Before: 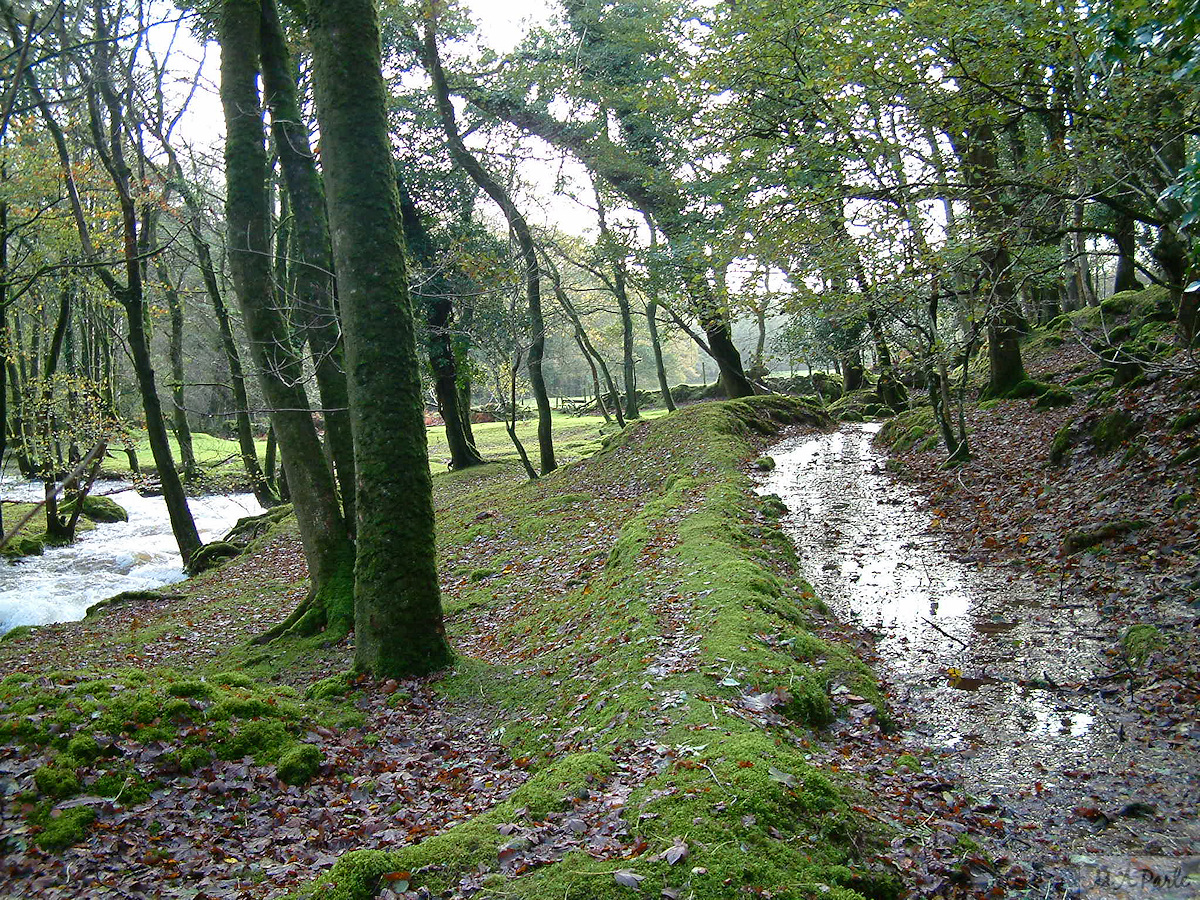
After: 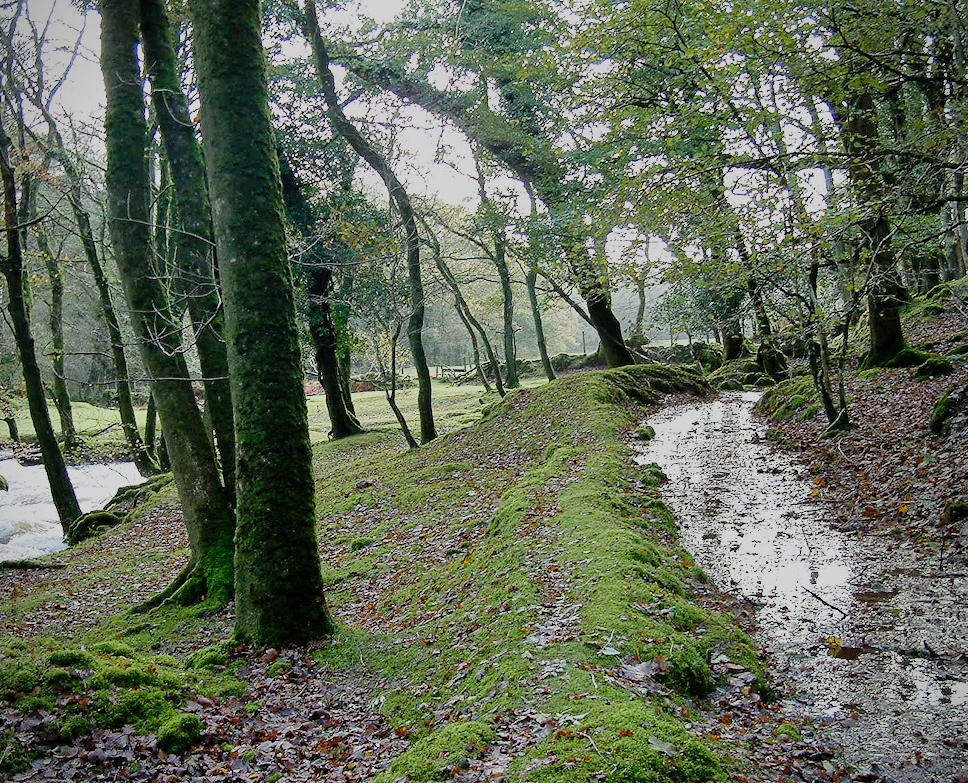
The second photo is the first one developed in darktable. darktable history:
contrast equalizer: y [[0.5, 0.5, 0.472, 0.5, 0.5, 0.5], [0.5 ×6], [0.5 ×6], [0 ×6], [0 ×6]]
exposure: black level correction 0.001, compensate exposure bias true, compensate highlight preservation false
filmic rgb: black relative exposure -7.65 EV, white relative exposure 4.56 EV, threshold 5.98 EV, hardness 3.61, preserve chrominance no, color science v4 (2020), enable highlight reconstruction true
vignetting: fall-off start 91.63%
crop: left 10.008%, top 3.492%, right 9.263%, bottom 9.455%
shadows and highlights: low approximation 0.01, soften with gaussian
